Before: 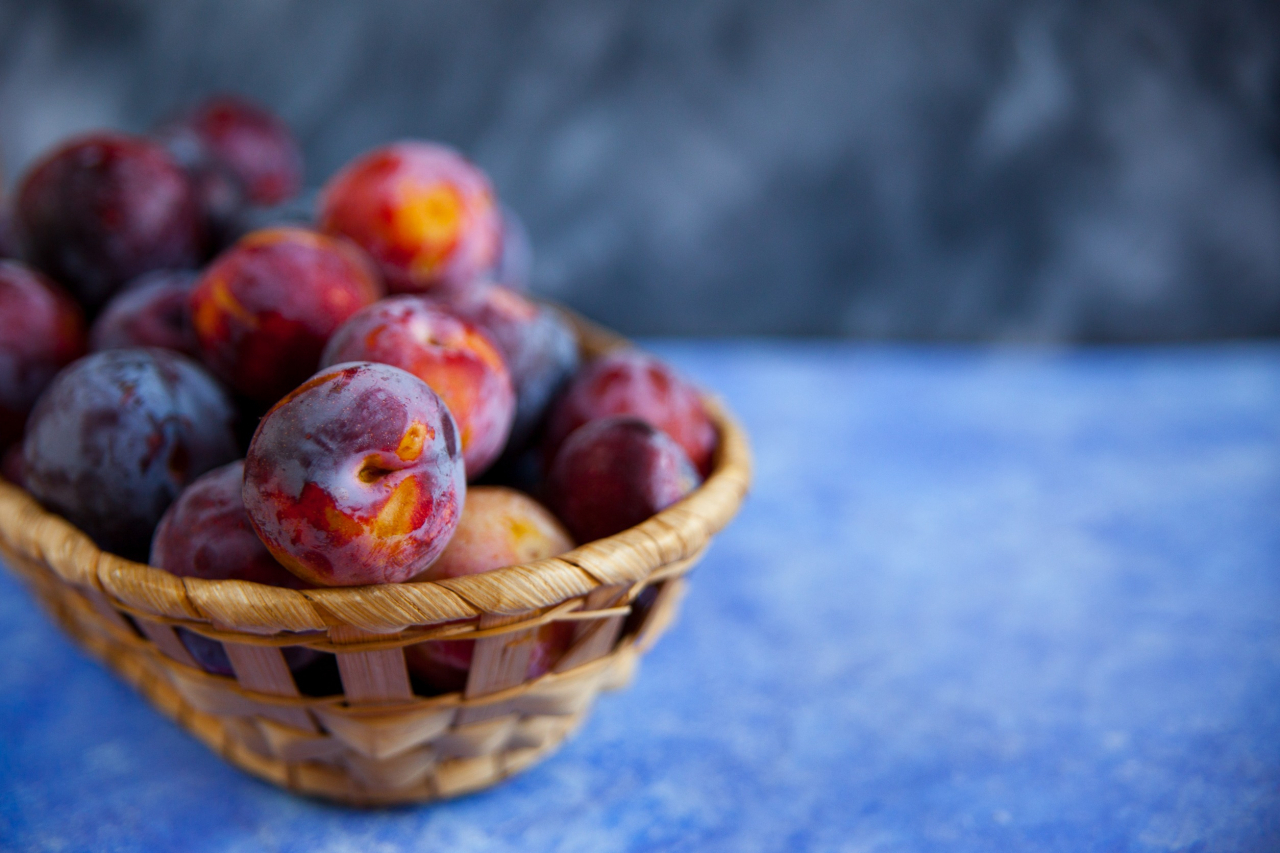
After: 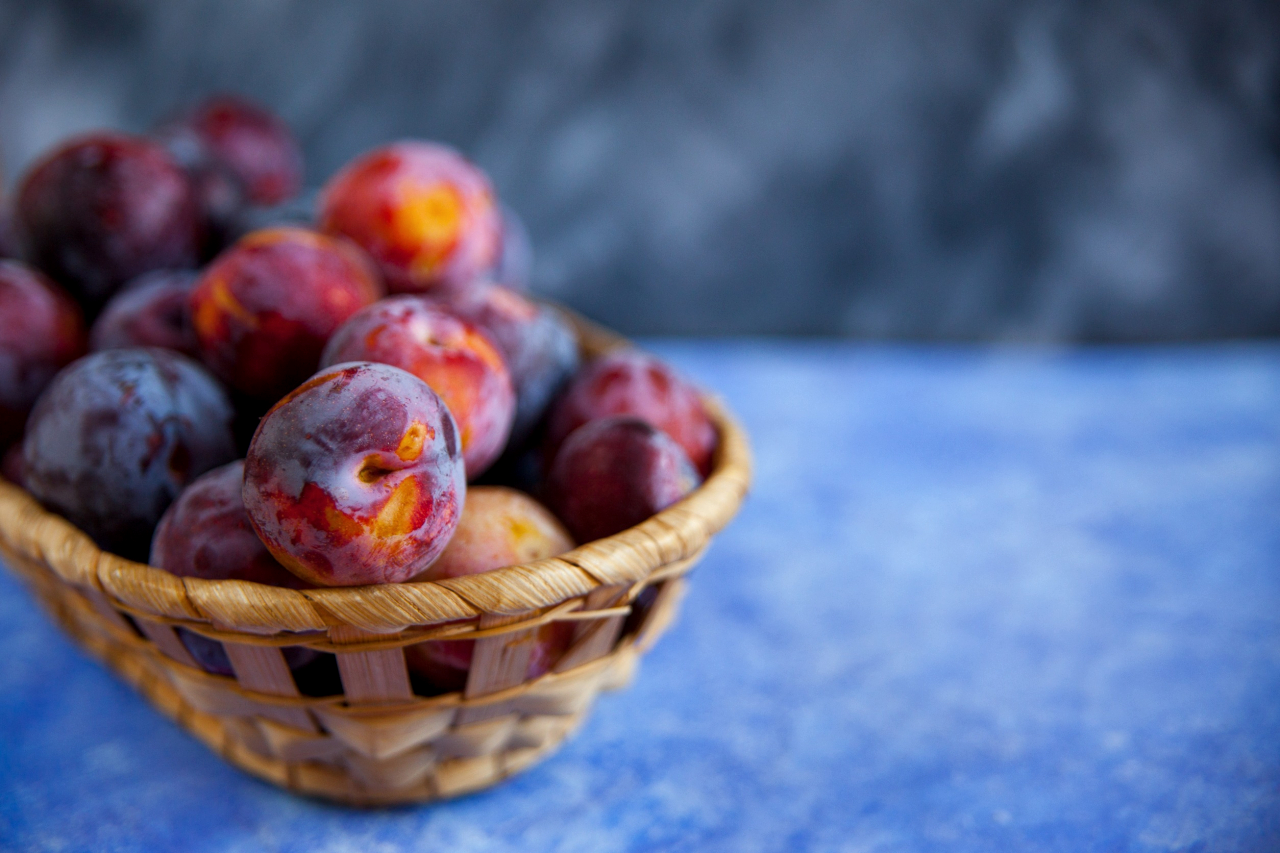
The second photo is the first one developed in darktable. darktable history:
exposure: compensate highlight preservation false
shadows and highlights: shadows 25, highlights -24.55, shadows color adjustment 97.98%, highlights color adjustment 58.27%
local contrast: highlights 102%, shadows 100%, detail 119%, midtone range 0.2
